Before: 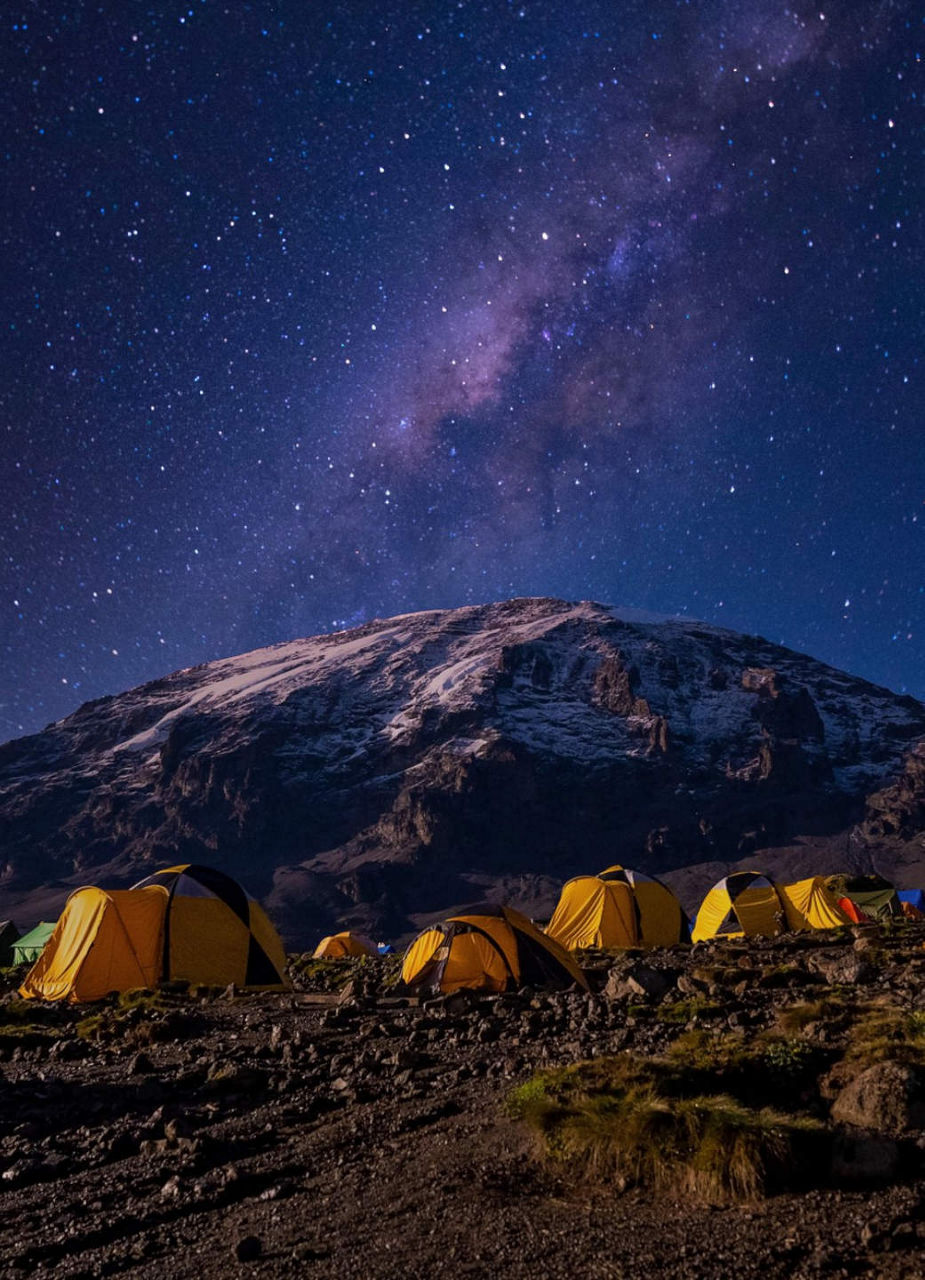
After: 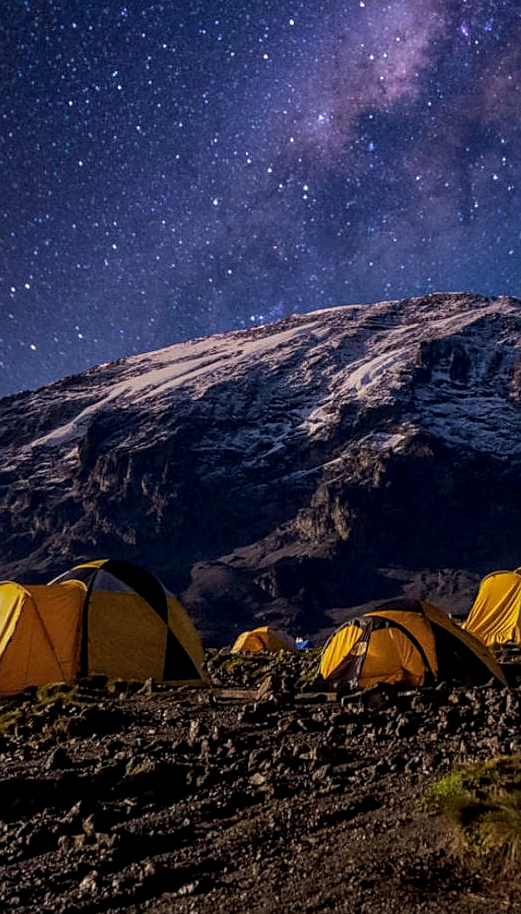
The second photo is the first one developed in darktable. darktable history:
local contrast: highlights 61%, detail 143%, midtone range 0.428
sharpen: radius 1.864, amount 0.398, threshold 1.271
crop: left 8.966%, top 23.852%, right 34.699%, bottom 4.703%
color correction: highlights a* -4.28, highlights b* 6.53
